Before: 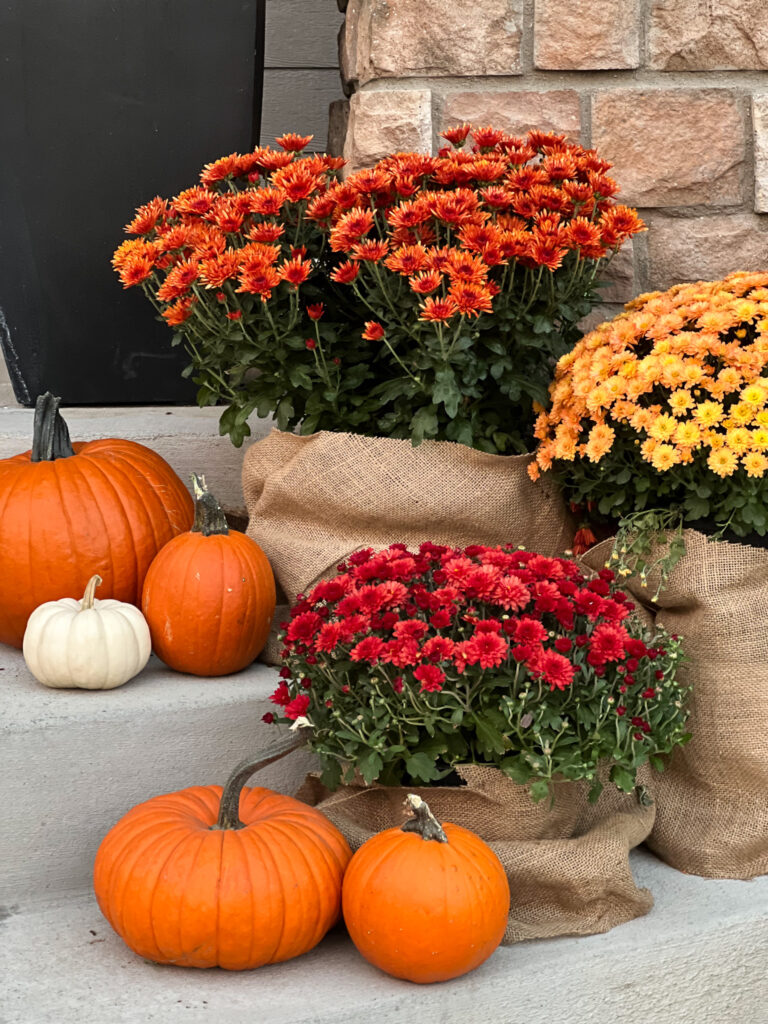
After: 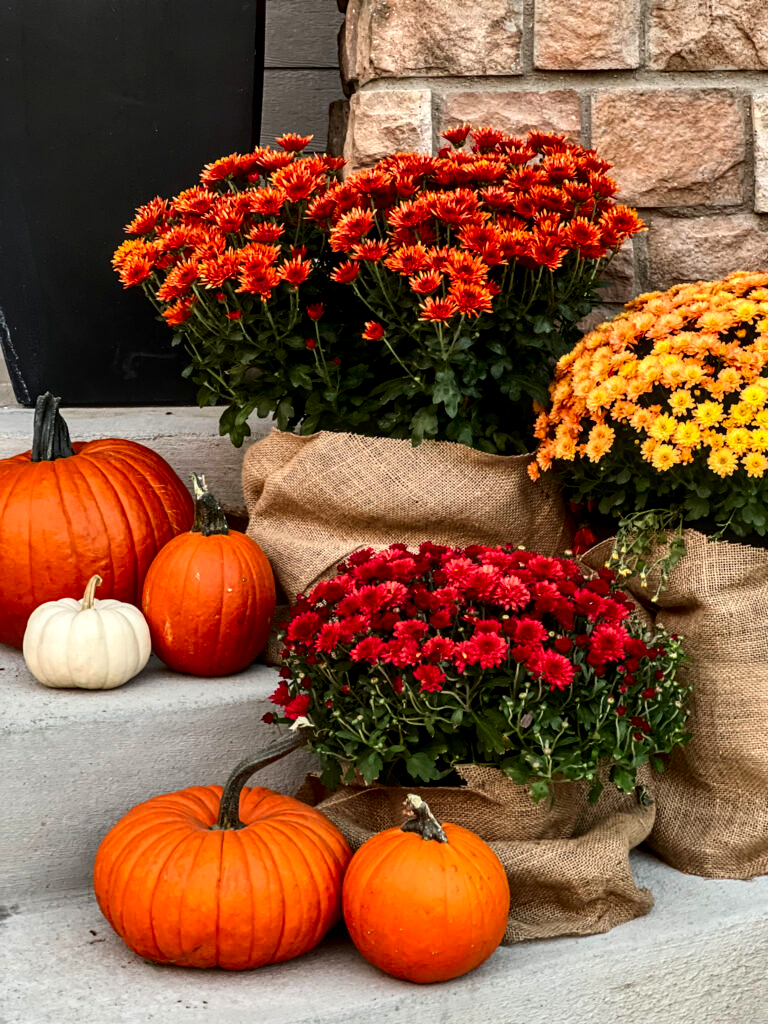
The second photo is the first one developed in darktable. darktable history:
local contrast: detail 130%
contrast brightness saturation: contrast 0.19, brightness -0.11, saturation 0.21
